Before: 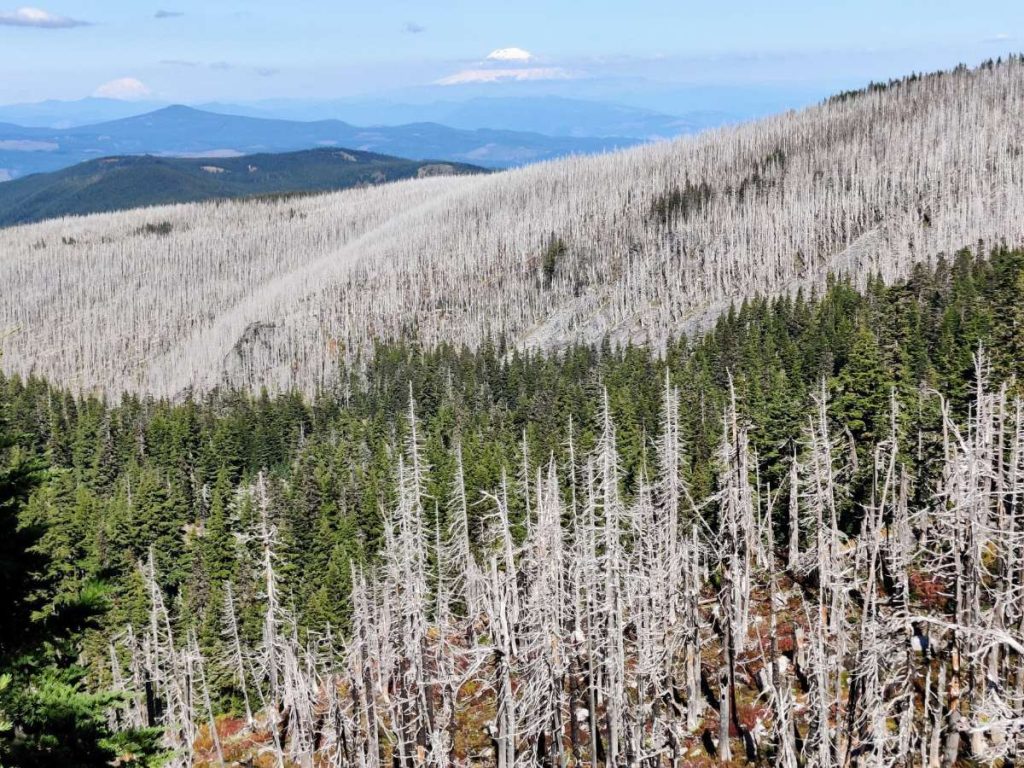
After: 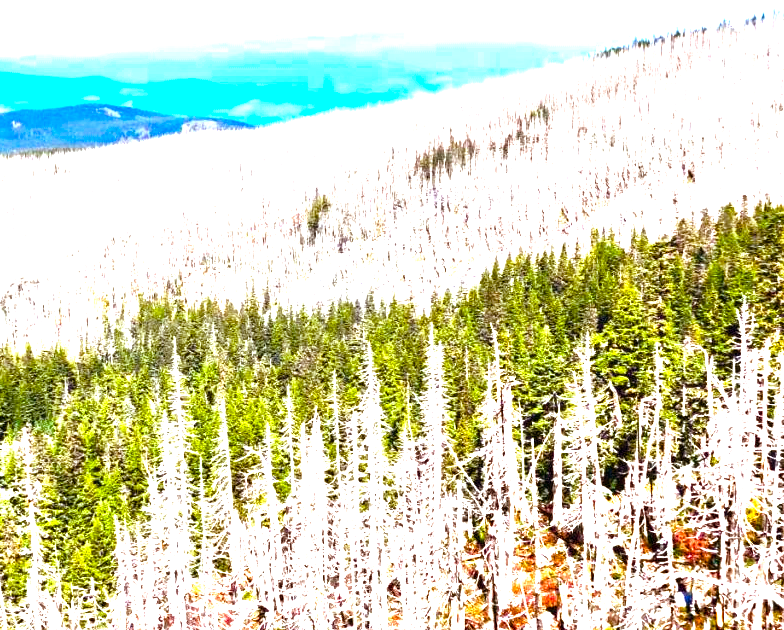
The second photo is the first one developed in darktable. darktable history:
rgb levels: mode RGB, independent channels, levels [[0, 0.5, 1], [0, 0.521, 1], [0, 0.536, 1]]
crop: left 23.095%, top 5.827%, bottom 11.854%
exposure: black level correction 0, exposure 1.45 EV, compensate exposure bias true, compensate highlight preservation false
color balance rgb: linear chroma grading › global chroma 25%, perceptual saturation grading › global saturation 45%, perceptual saturation grading › highlights -50%, perceptual saturation grading › shadows 30%, perceptual brilliance grading › global brilliance 18%, global vibrance 40%
